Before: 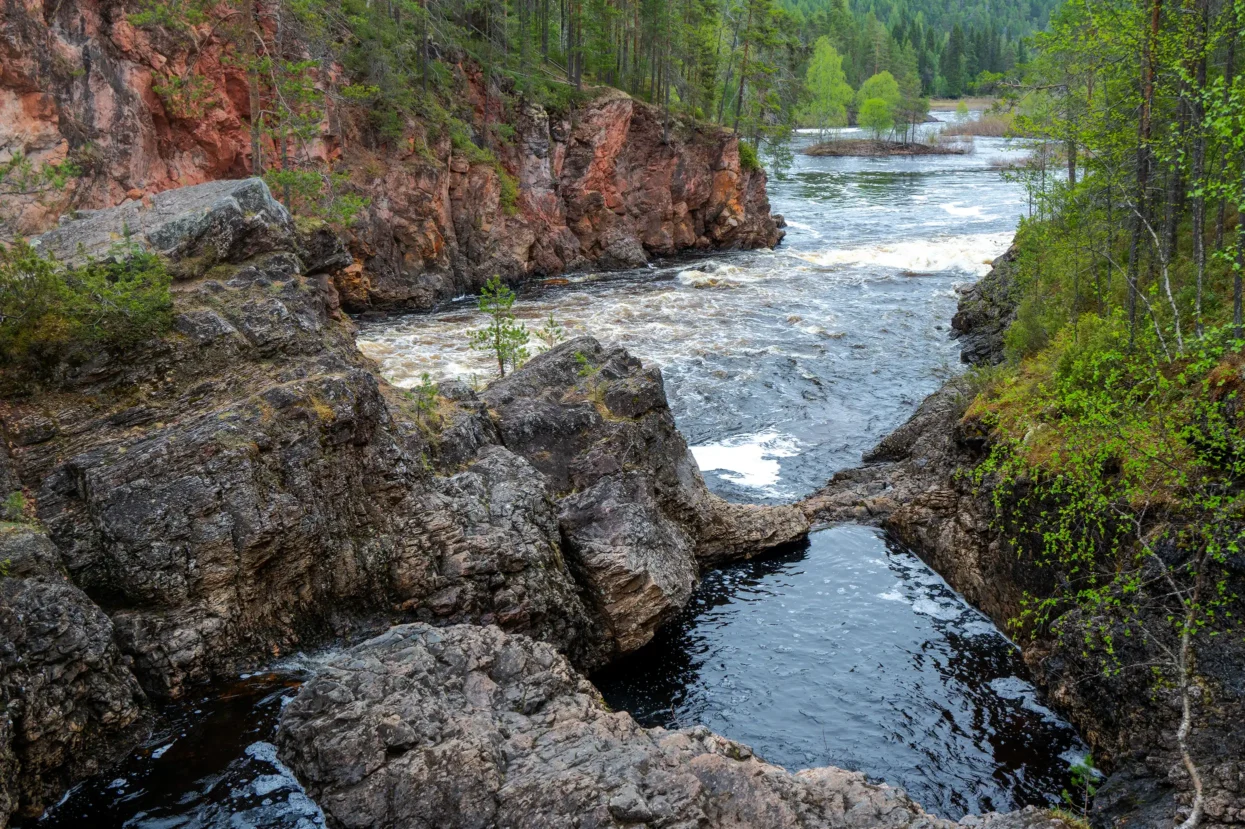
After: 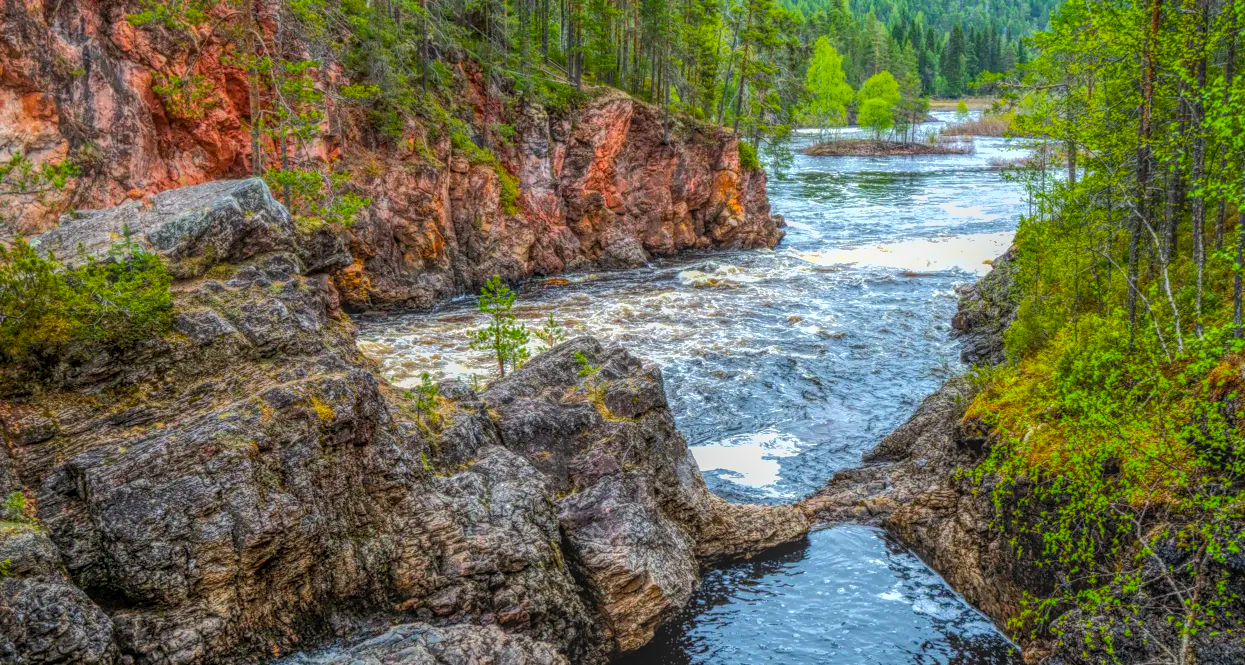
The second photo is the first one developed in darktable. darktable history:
local contrast: highlights 20%, shadows 24%, detail 200%, midtone range 0.2
color balance rgb: power › chroma 0.236%, power › hue 60.46°, linear chroma grading › global chroma 9.675%, perceptual saturation grading › global saturation 29.892%, global vibrance 20%
crop: bottom 19.674%
shadows and highlights: radius 131.08, soften with gaussian
tone equalizer: -8 EV -0.384 EV, -7 EV -0.397 EV, -6 EV -0.317 EV, -5 EV -0.188 EV, -3 EV 0.225 EV, -2 EV 0.337 EV, -1 EV 0.365 EV, +0 EV 0.408 EV, smoothing diameter 24.82%, edges refinement/feathering 12, preserve details guided filter
